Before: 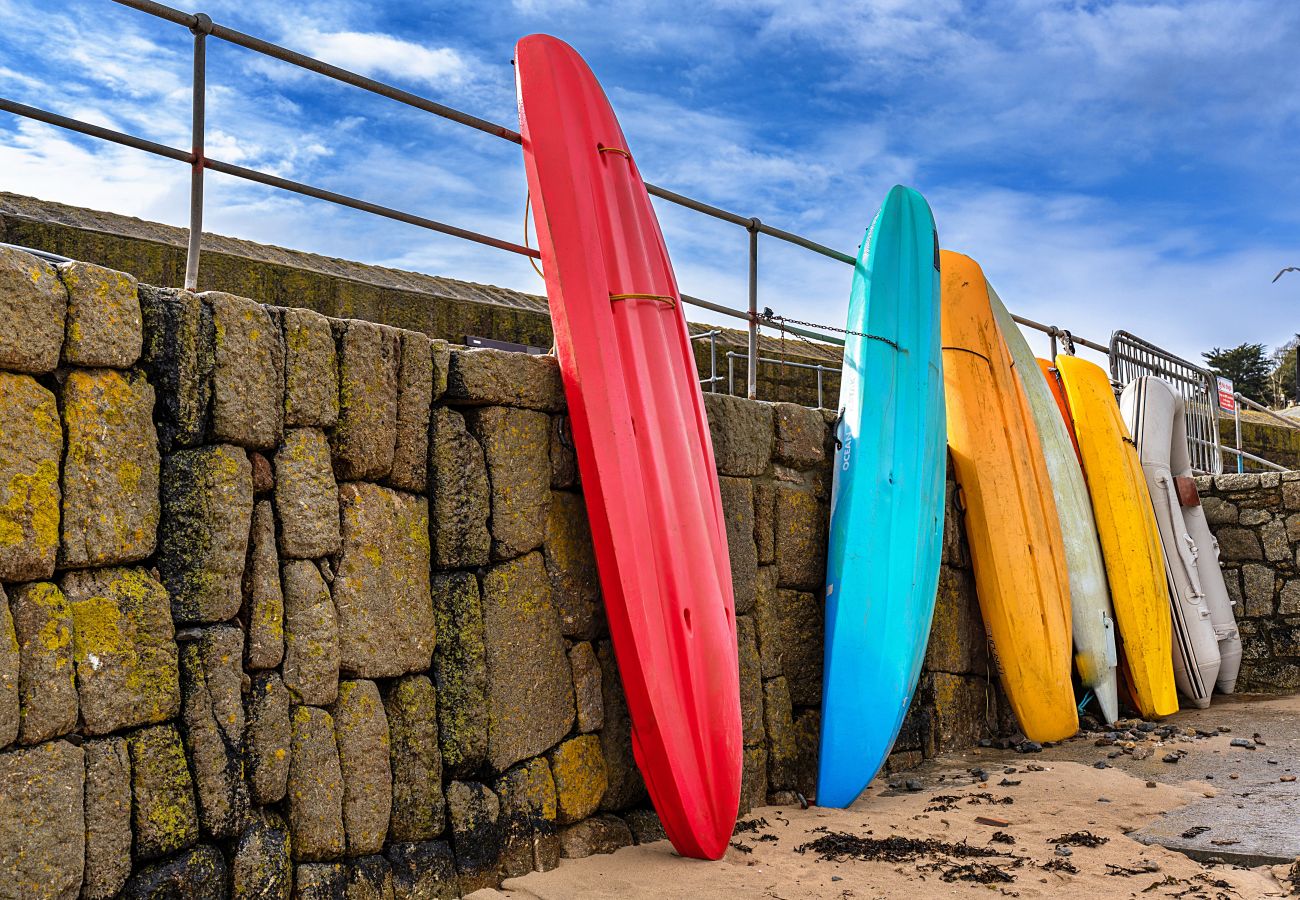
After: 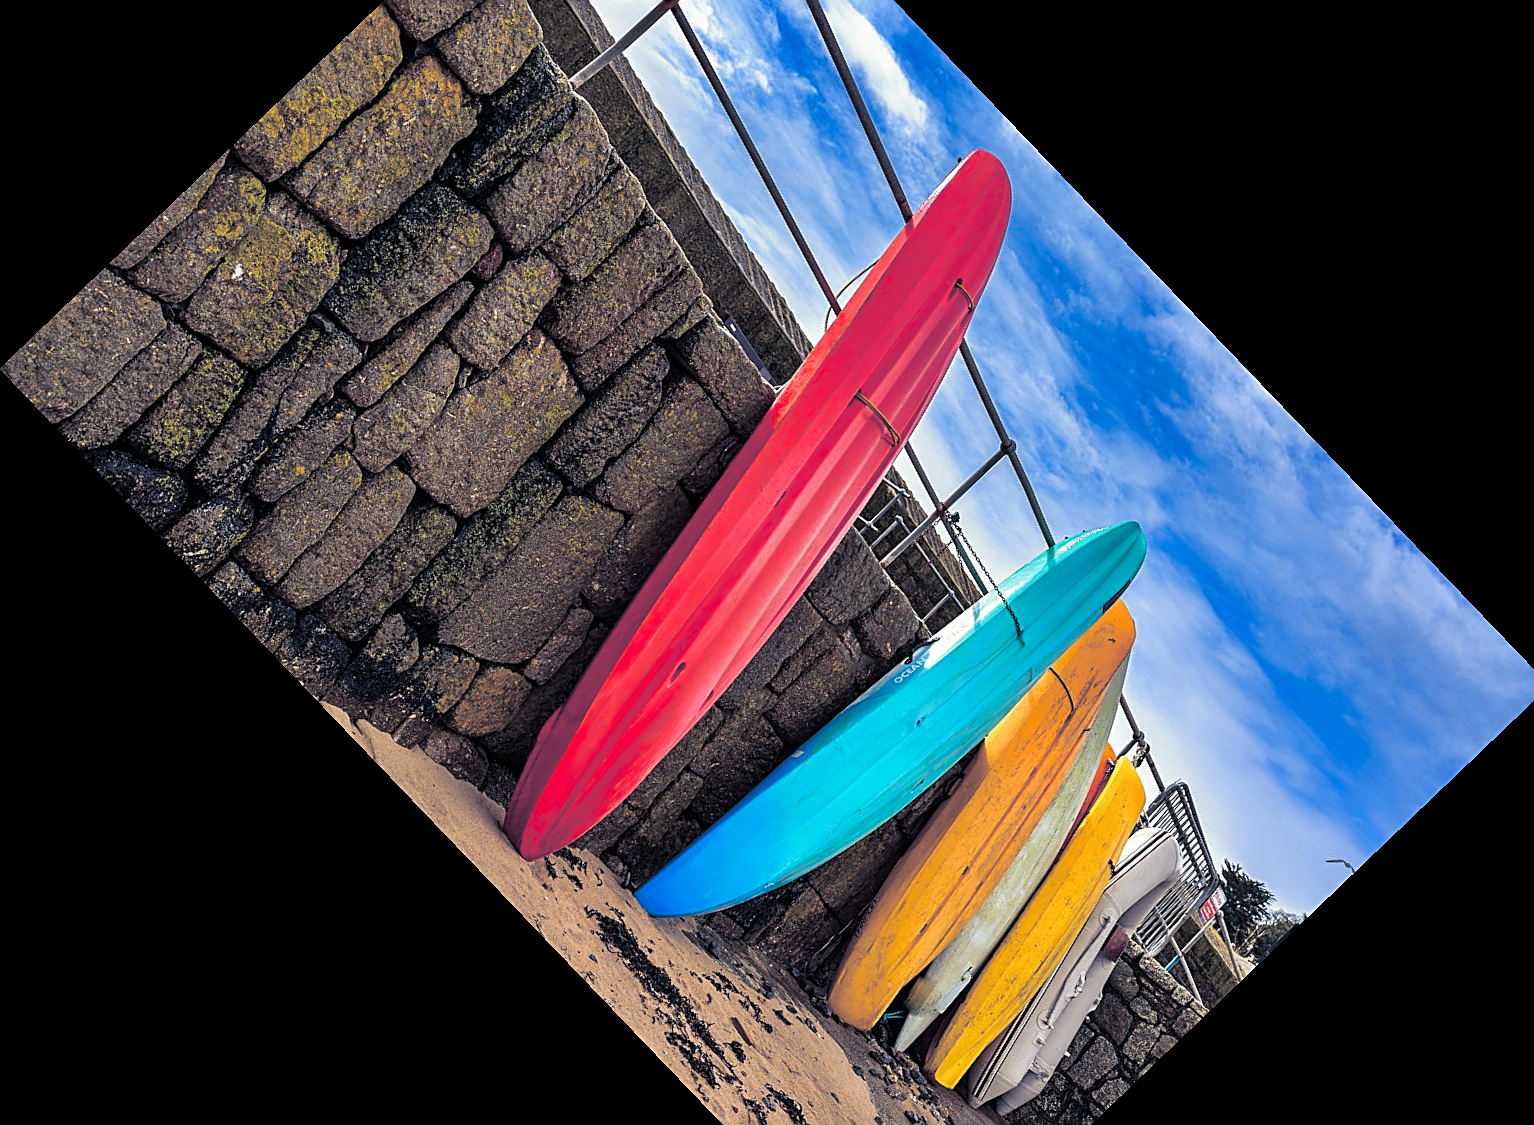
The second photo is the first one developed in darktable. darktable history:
split-toning: shadows › hue 230.4°
crop and rotate: angle -46.26°, top 16.234%, right 0.912%, bottom 11.704%
sharpen: on, module defaults
color balance rgb: perceptual saturation grading › global saturation 20%, perceptual saturation grading › highlights -25%, perceptual saturation grading › shadows 50%
